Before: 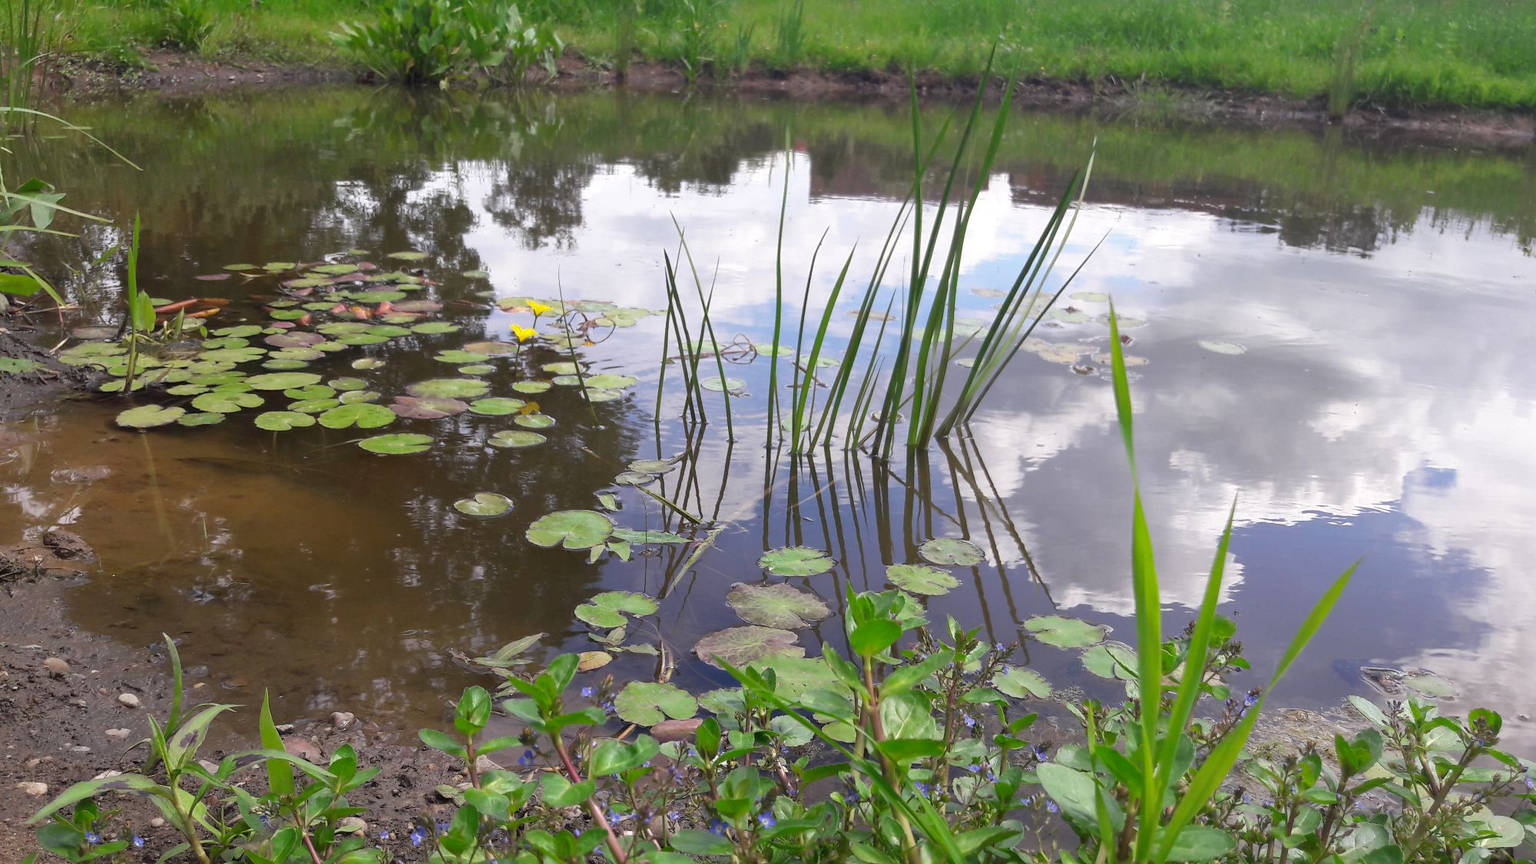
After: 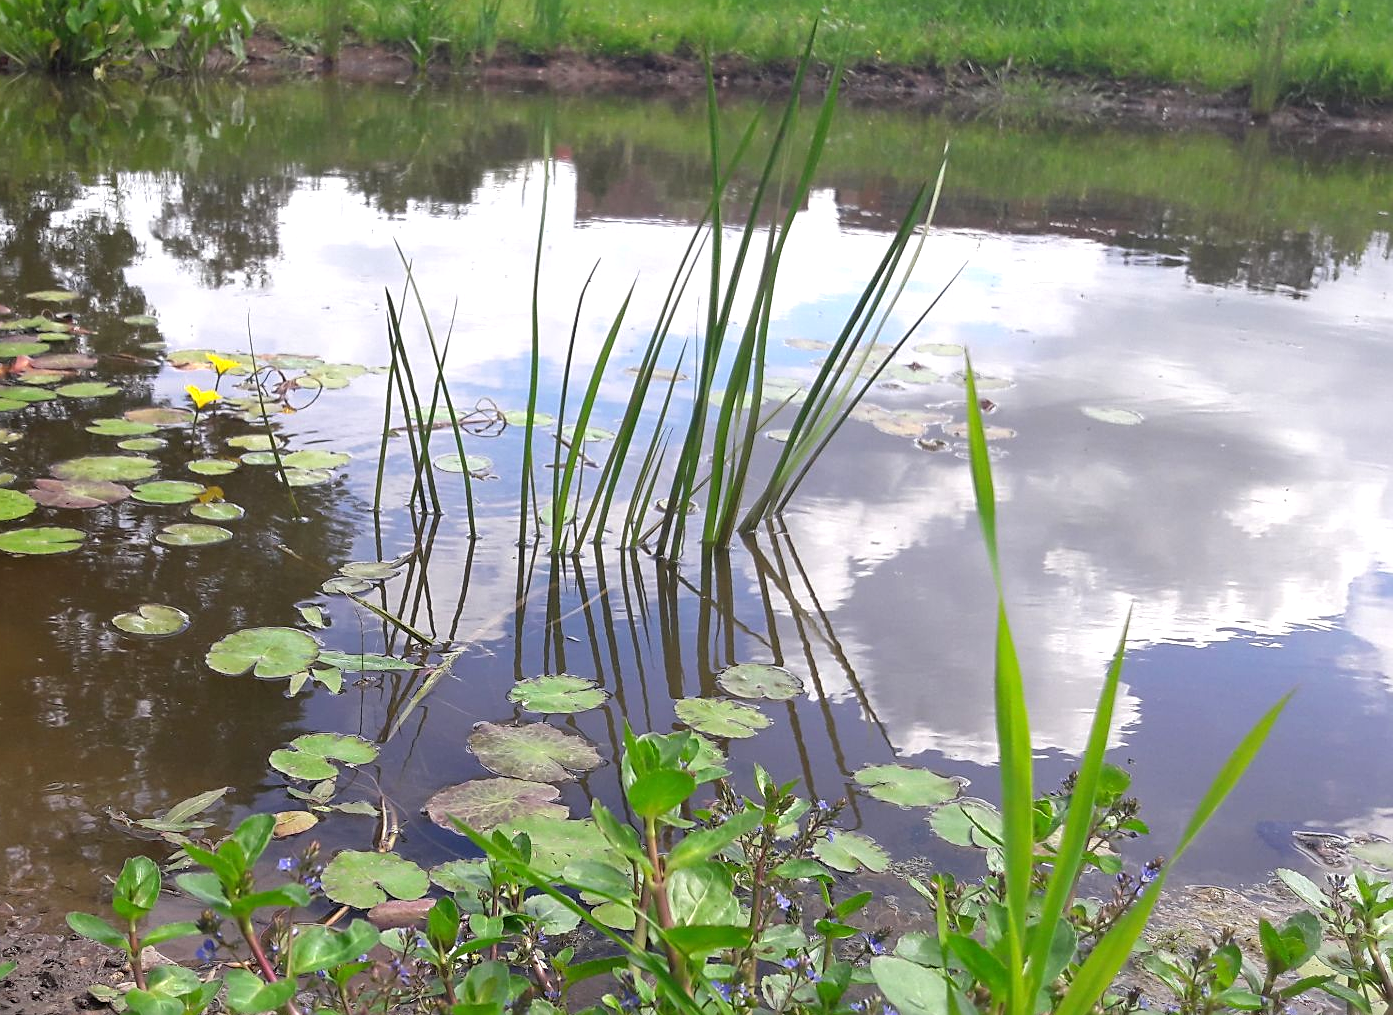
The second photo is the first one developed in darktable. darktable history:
sharpen: on, module defaults
exposure: exposure 0.294 EV, compensate highlight preservation false
crop and rotate: left 23.97%, top 3.308%, right 6.376%, bottom 6.448%
